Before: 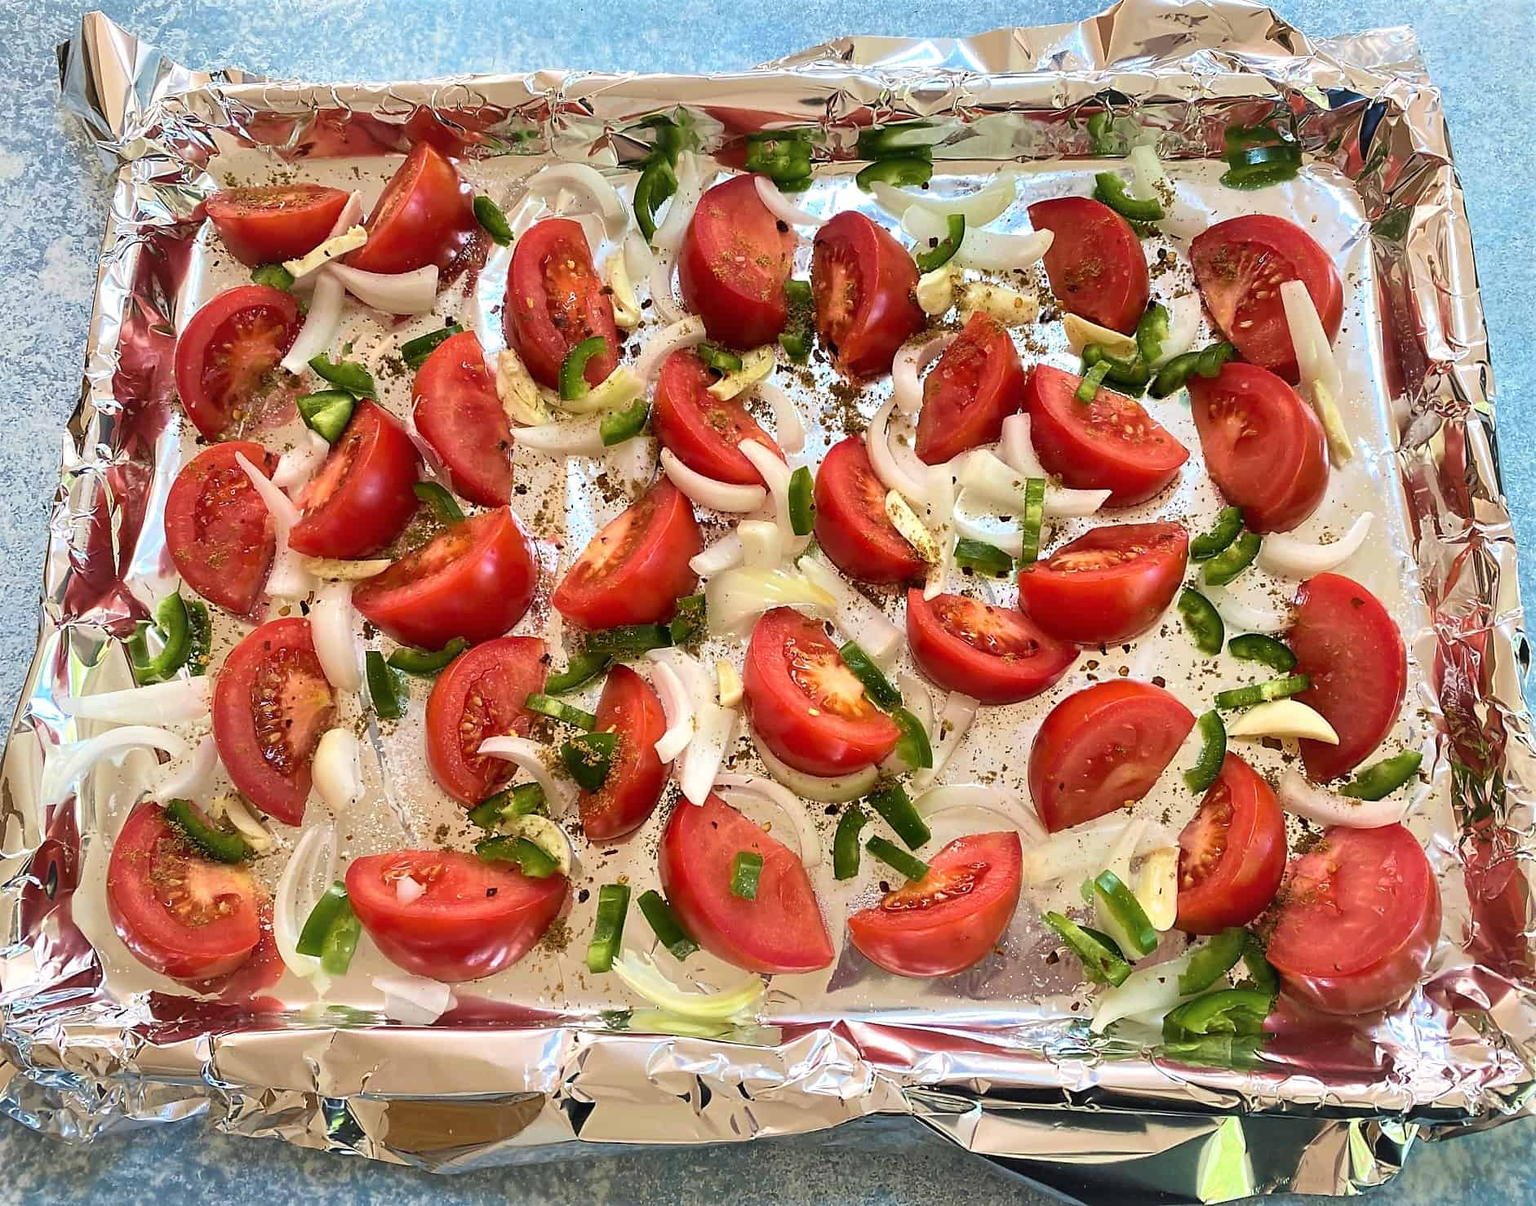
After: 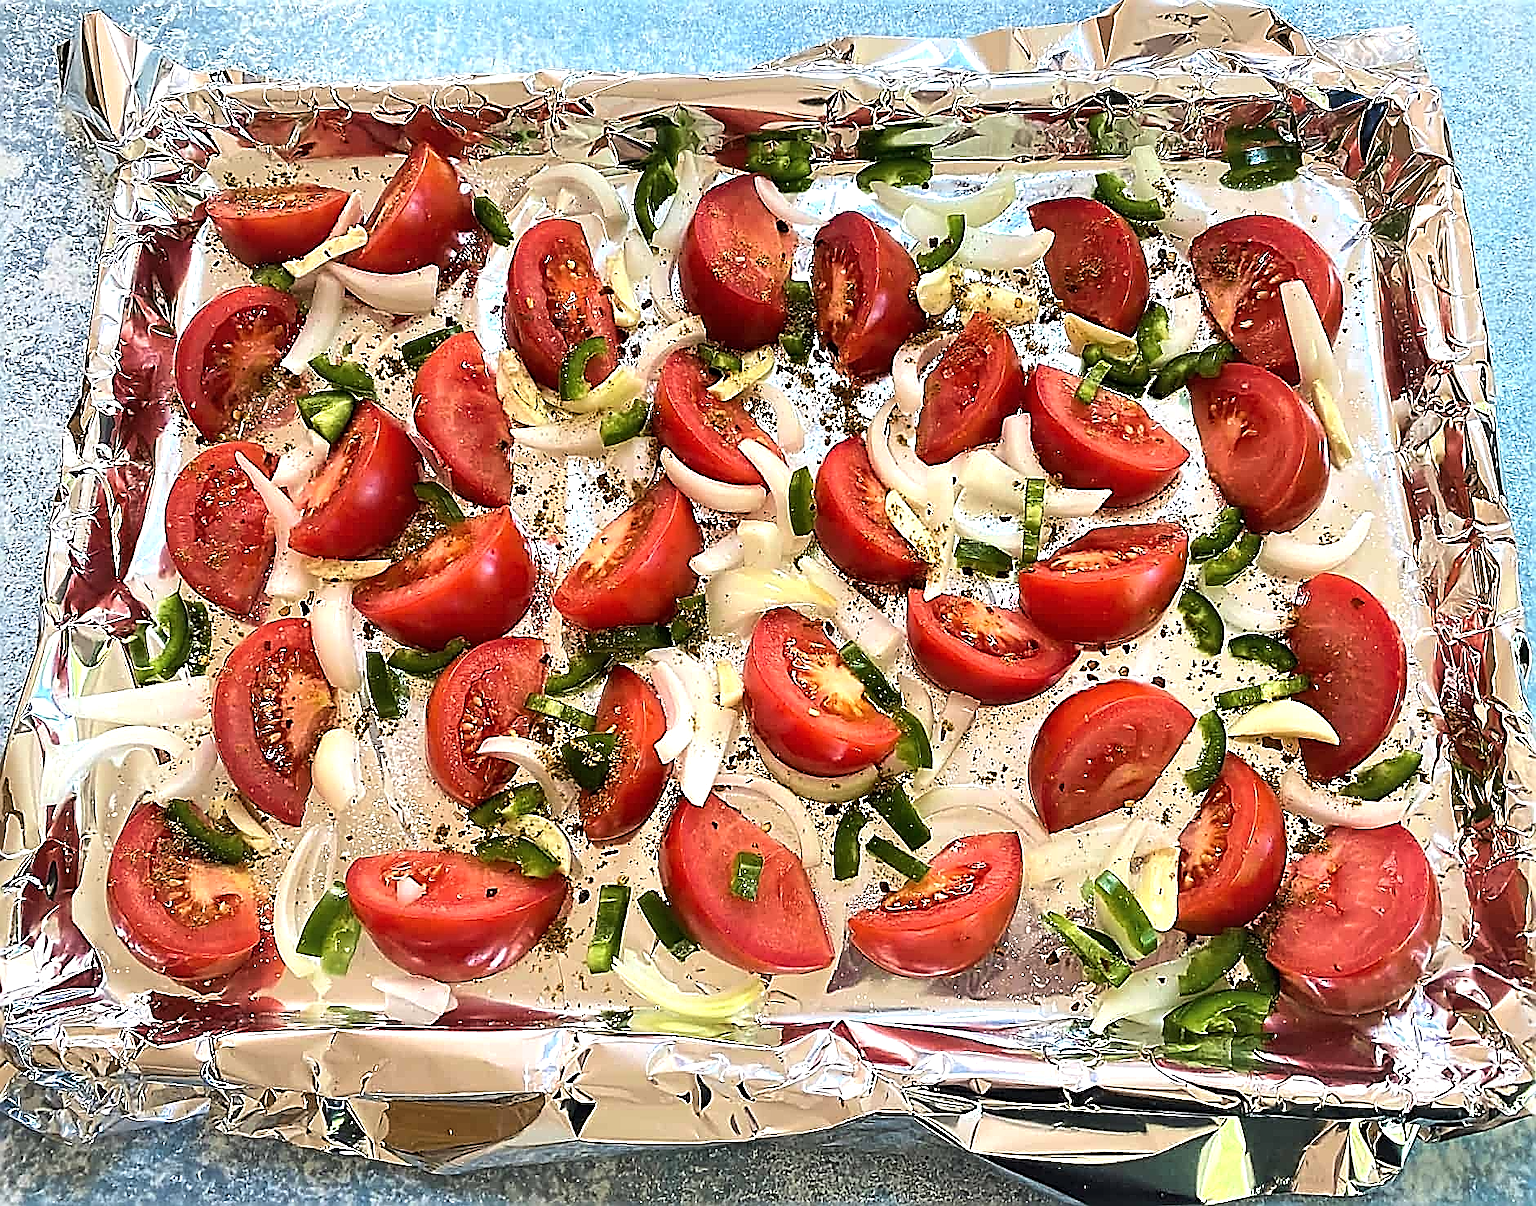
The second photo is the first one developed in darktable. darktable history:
tone equalizer: -8 EV -0.417 EV, -7 EV -0.389 EV, -6 EV -0.333 EV, -5 EV -0.222 EV, -3 EV 0.222 EV, -2 EV 0.333 EV, -1 EV 0.389 EV, +0 EV 0.417 EV, edges refinement/feathering 500, mask exposure compensation -1.57 EV, preserve details no
sharpen: amount 1.861
